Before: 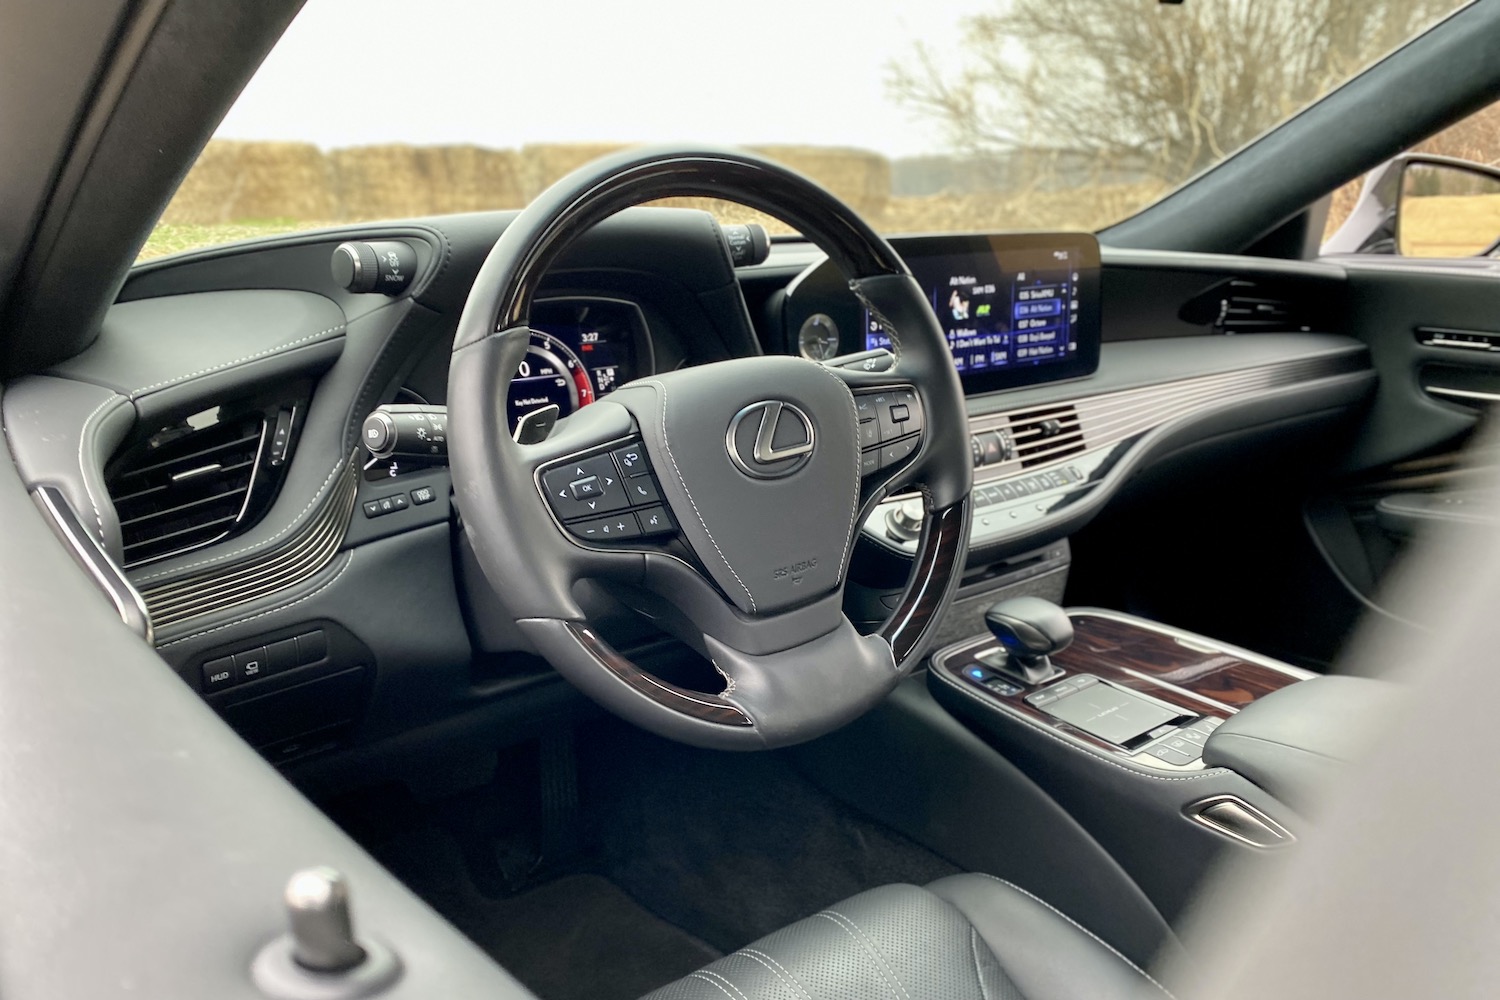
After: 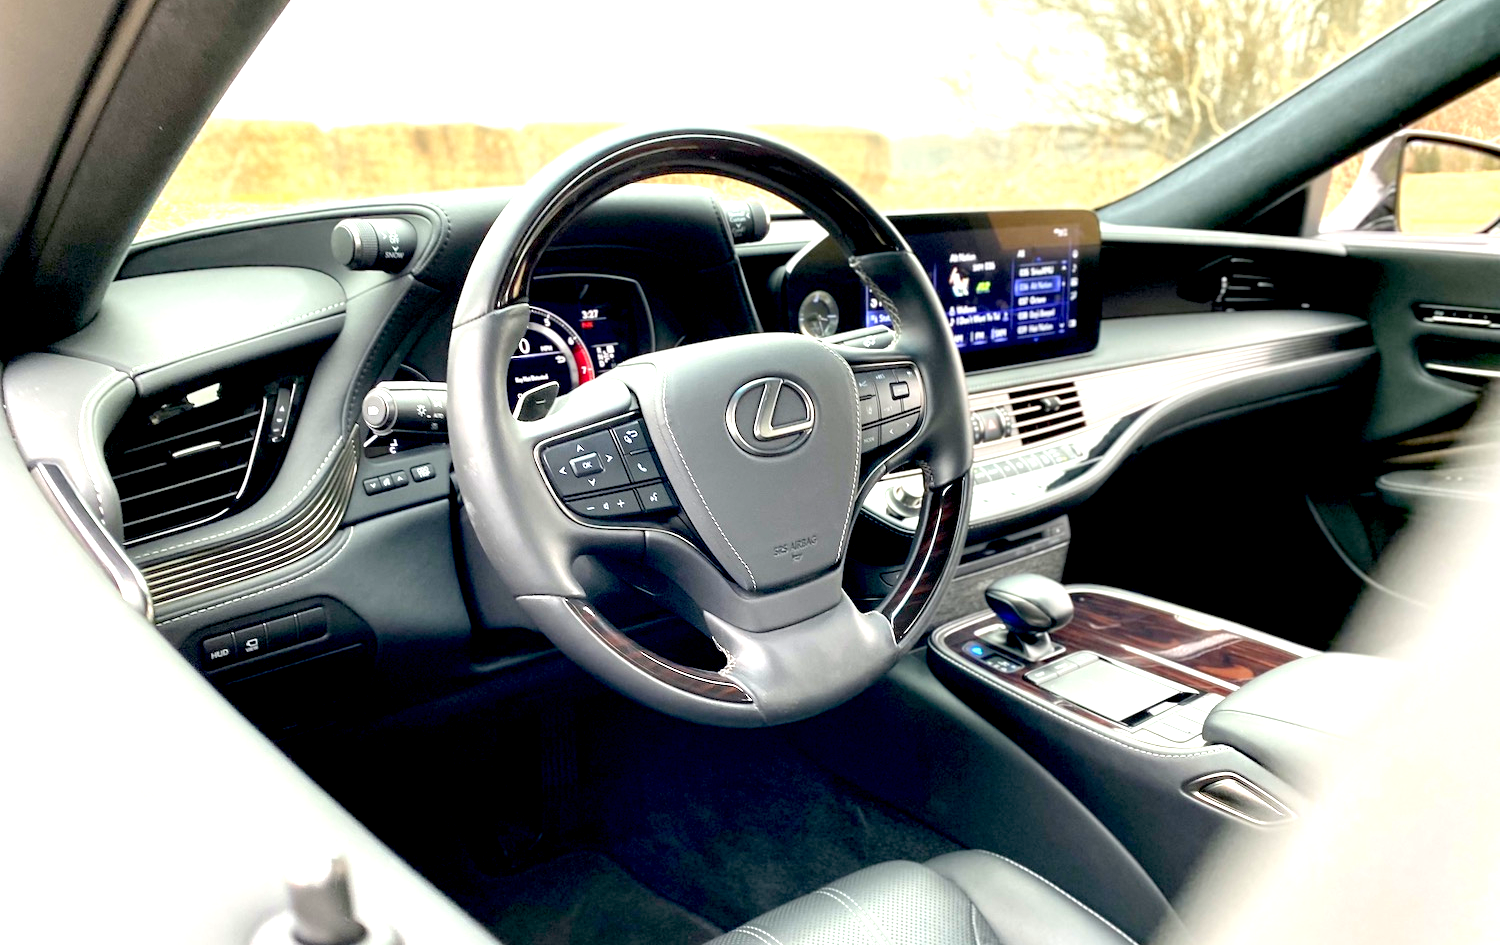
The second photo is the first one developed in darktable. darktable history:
exposure: black level correction 0.011, exposure 1.086 EV, compensate exposure bias true, compensate highlight preservation false
crop and rotate: top 2.385%, bottom 3.112%
